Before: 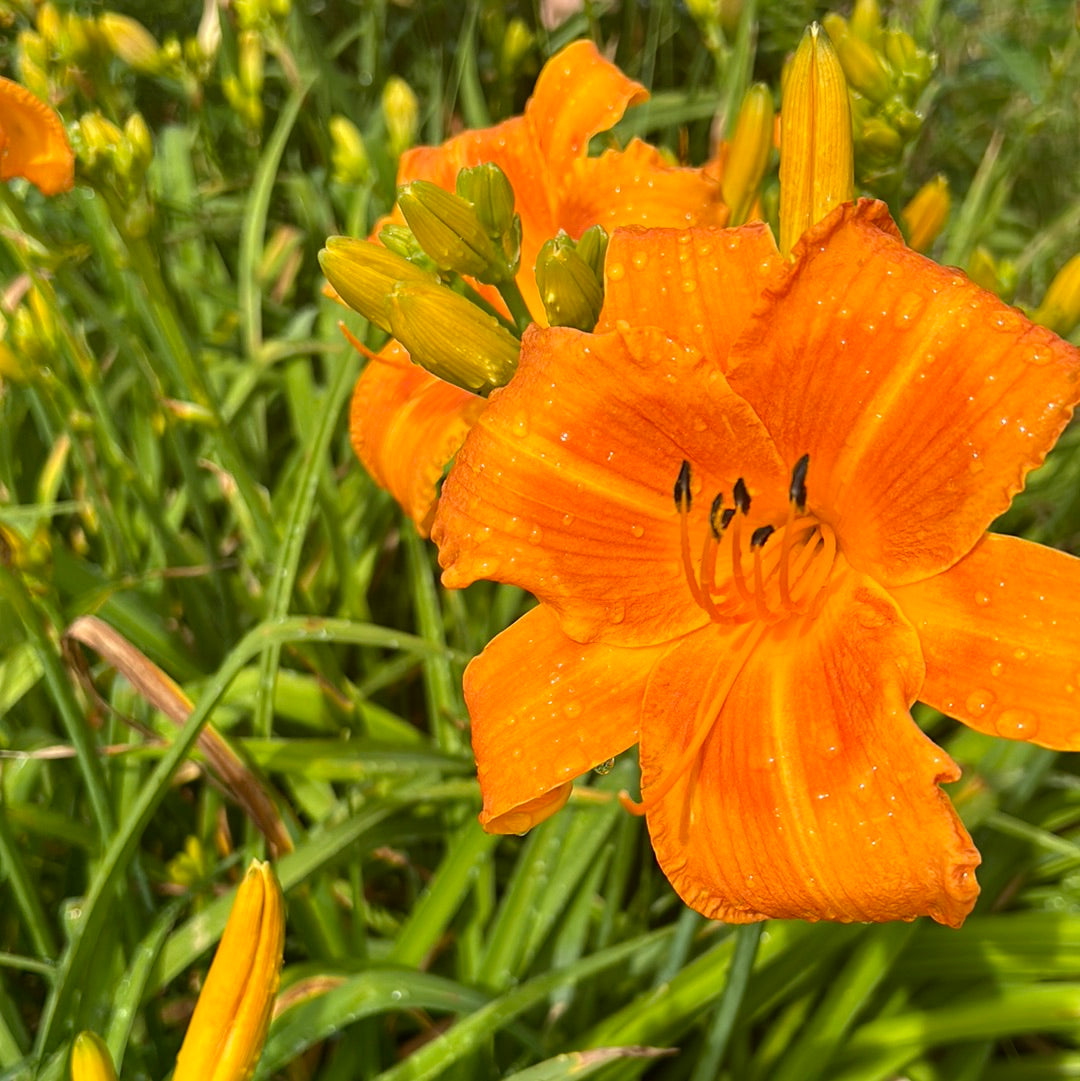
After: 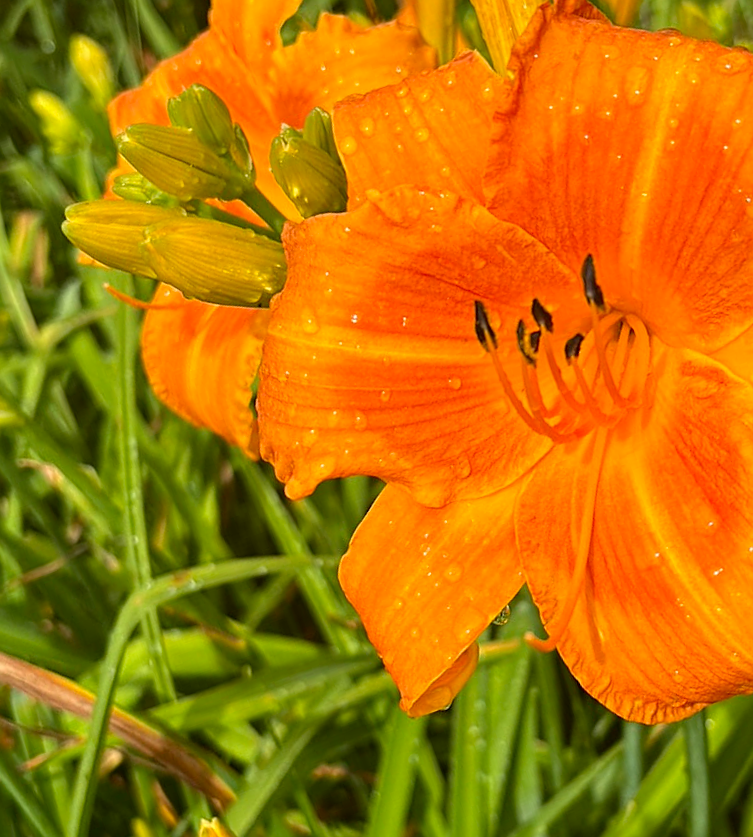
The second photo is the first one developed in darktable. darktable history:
sharpen: amount 0.215
contrast brightness saturation: saturation 0.098
crop and rotate: angle 19.37°, left 6.864%, right 4.11%, bottom 1.171%
